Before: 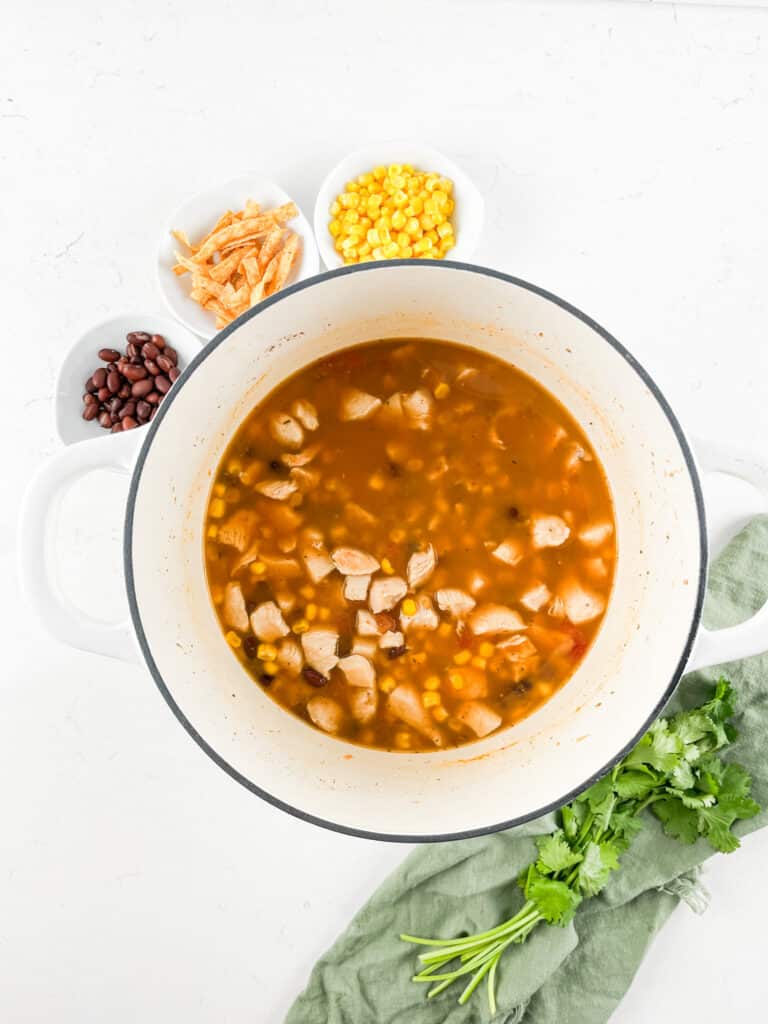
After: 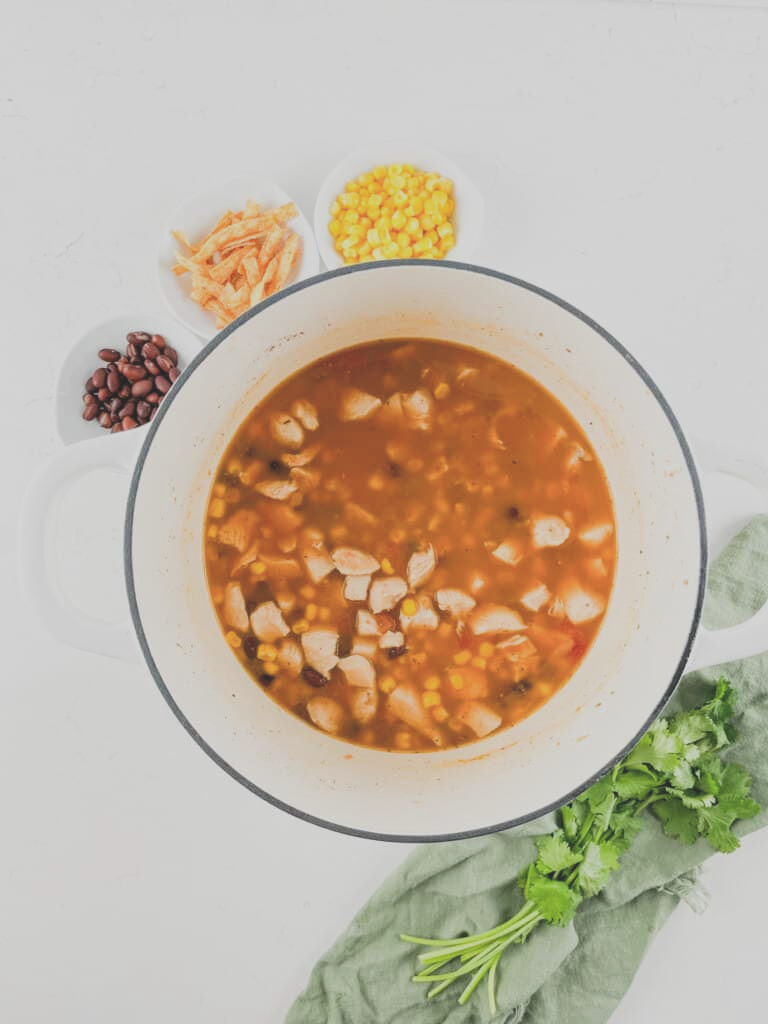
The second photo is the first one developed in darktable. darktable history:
filmic rgb: black relative exposure -7.65 EV, white relative exposure 4.56 EV, hardness 3.61
exposure: black level correction -0.03, compensate highlight preservation false
